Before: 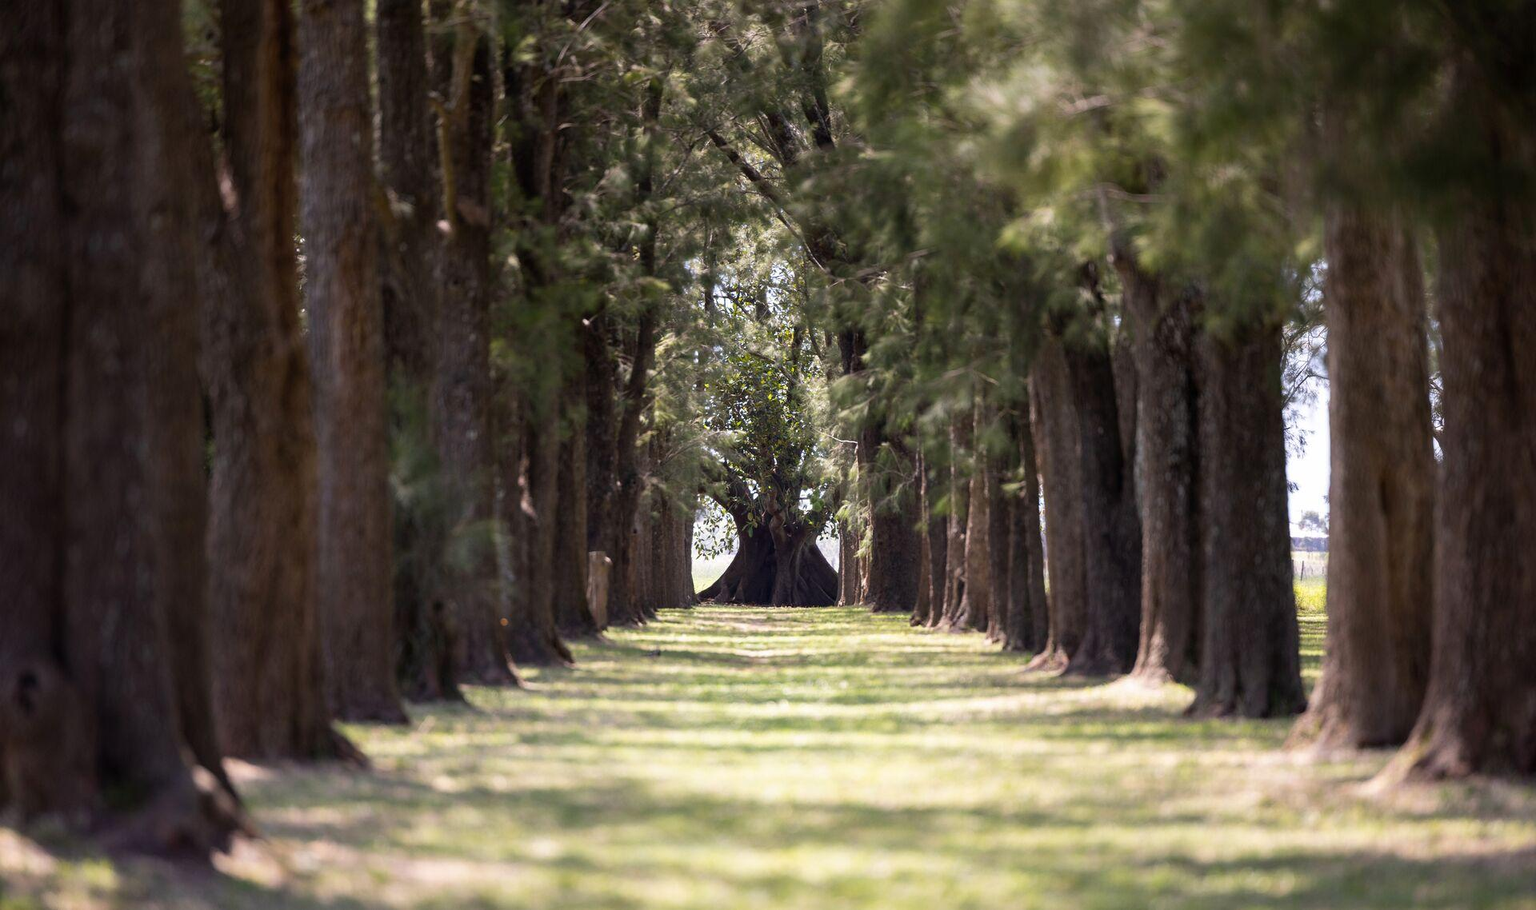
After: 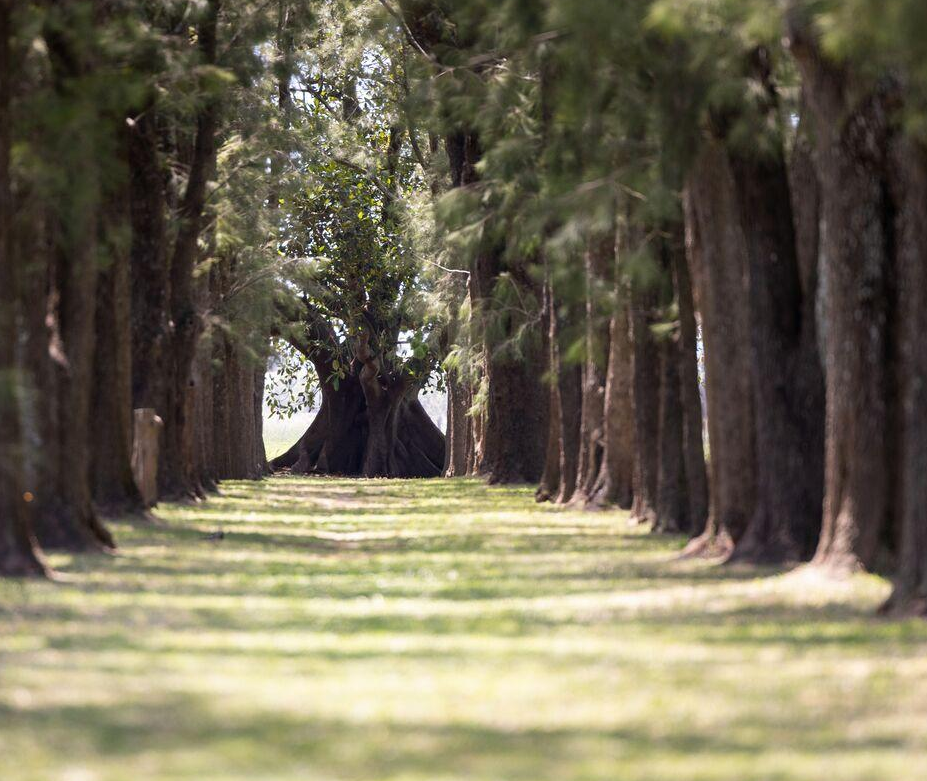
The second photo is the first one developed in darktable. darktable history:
crop: left 31.401%, top 24.701%, right 20.298%, bottom 6.59%
